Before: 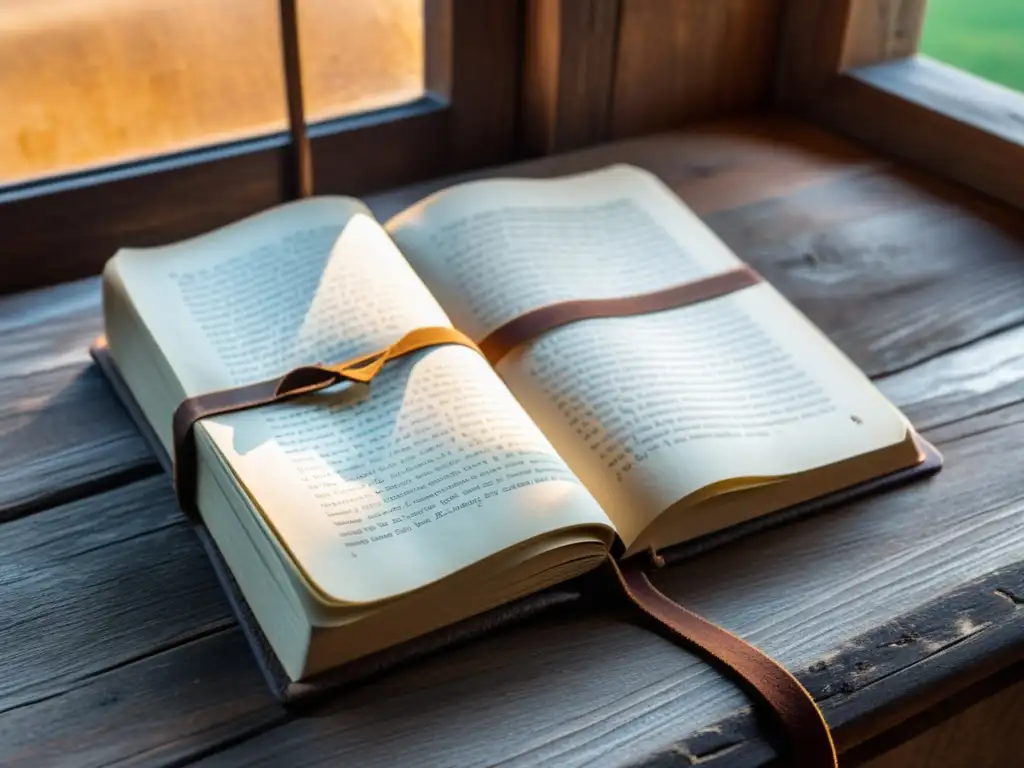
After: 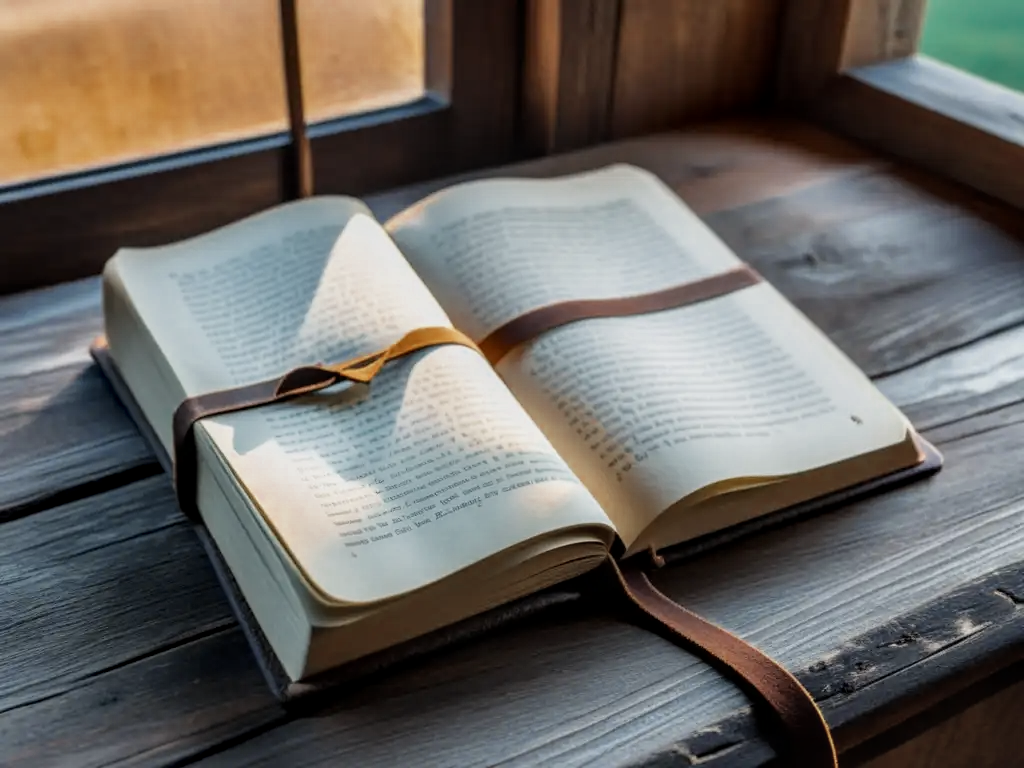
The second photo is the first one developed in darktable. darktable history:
local contrast: on, module defaults
filmic rgb: black relative exposure -11.35 EV, white relative exposure 3.22 EV, hardness 6.76, color science v6 (2022)
color zones: curves: ch0 [(0, 0.5) (0.125, 0.4) (0.25, 0.5) (0.375, 0.4) (0.5, 0.4) (0.625, 0.35) (0.75, 0.35) (0.875, 0.5)]; ch1 [(0, 0.35) (0.125, 0.45) (0.25, 0.35) (0.375, 0.35) (0.5, 0.35) (0.625, 0.35) (0.75, 0.45) (0.875, 0.35)]; ch2 [(0, 0.6) (0.125, 0.5) (0.25, 0.5) (0.375, 0.6) (0.5, 0.6) (0.625, 0.5) (0.75, 0.5) (0.875, 0.5)]
